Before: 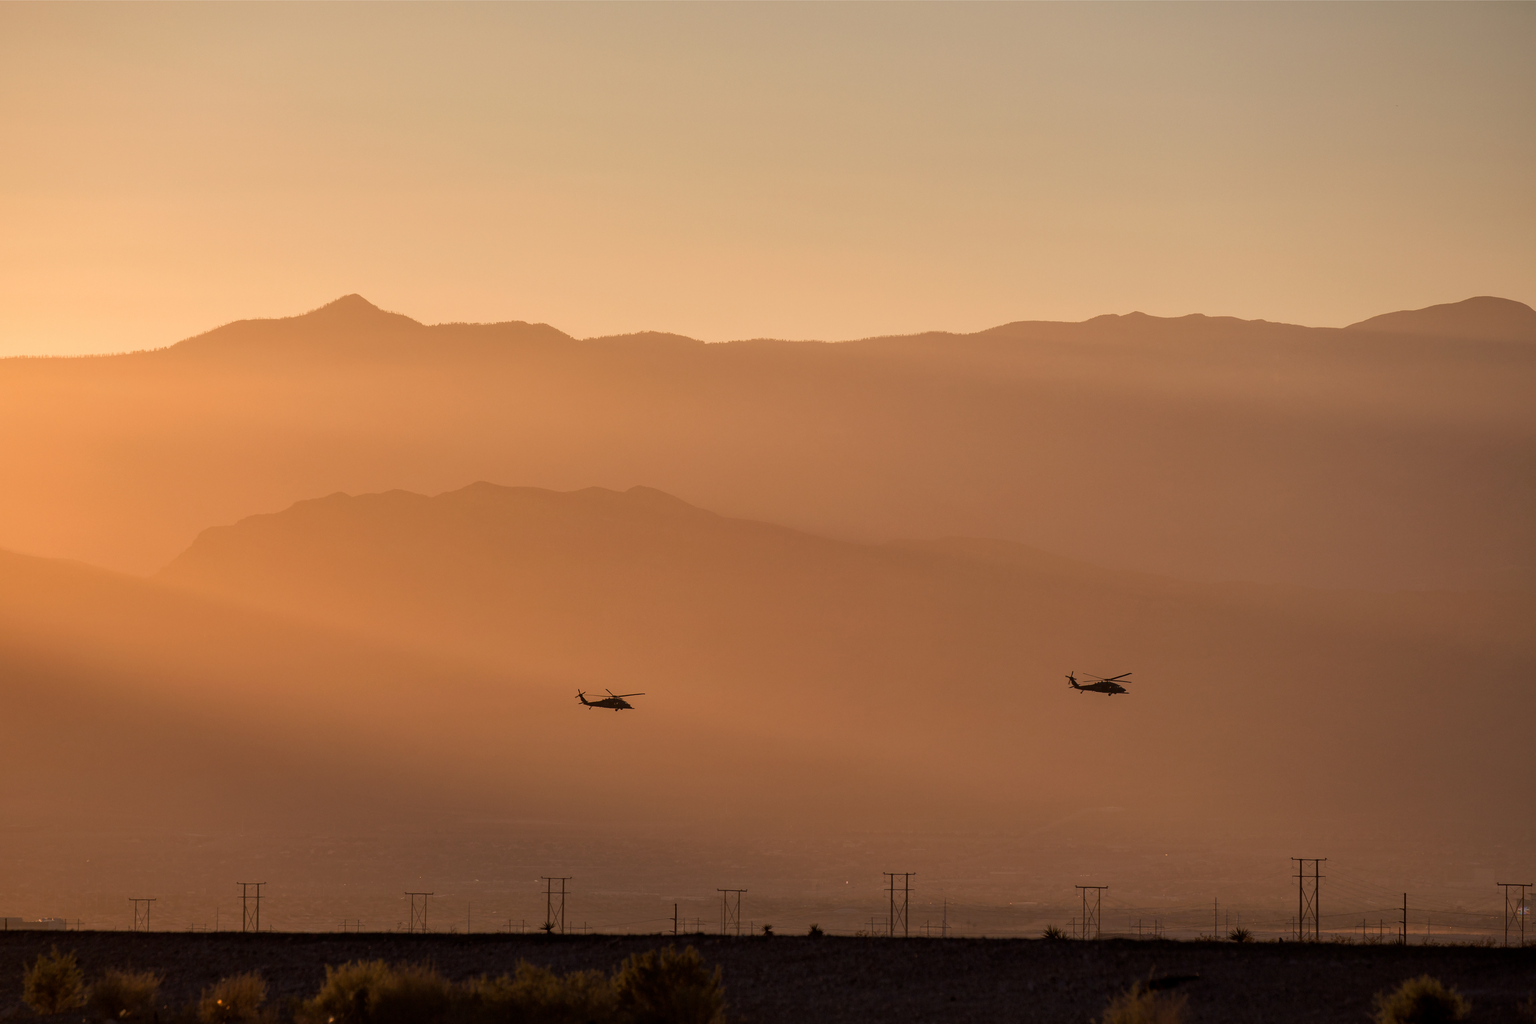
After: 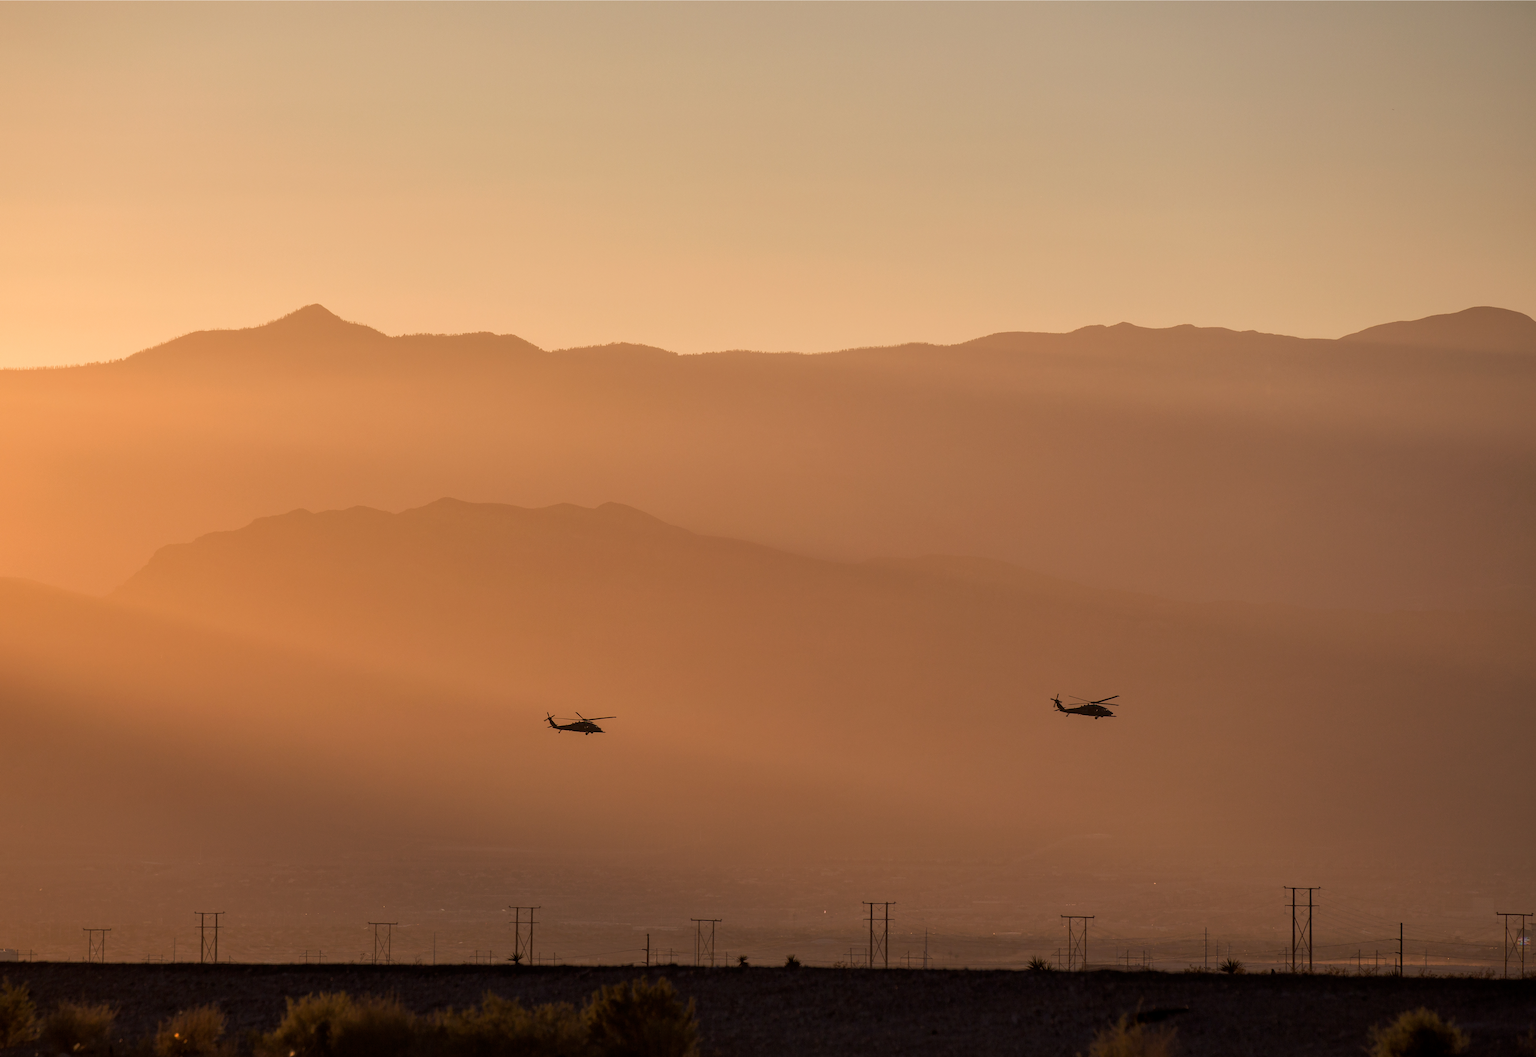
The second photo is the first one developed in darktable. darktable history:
crop and rotate: left 3.189%
